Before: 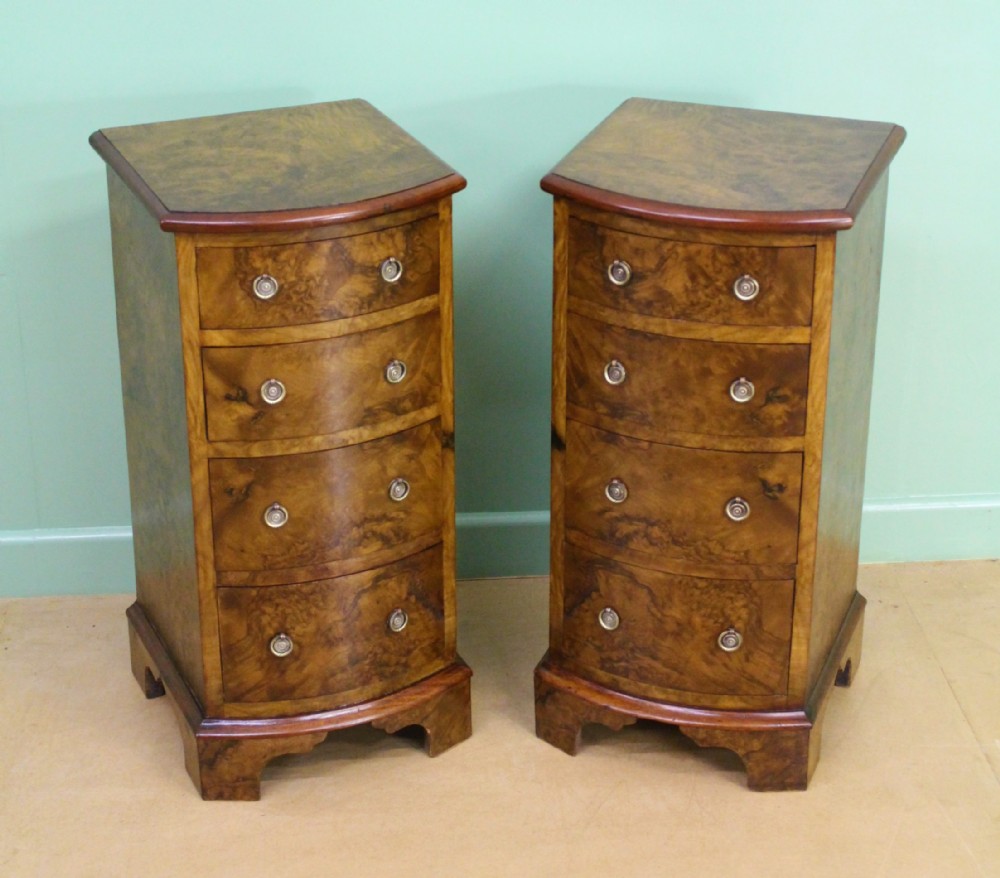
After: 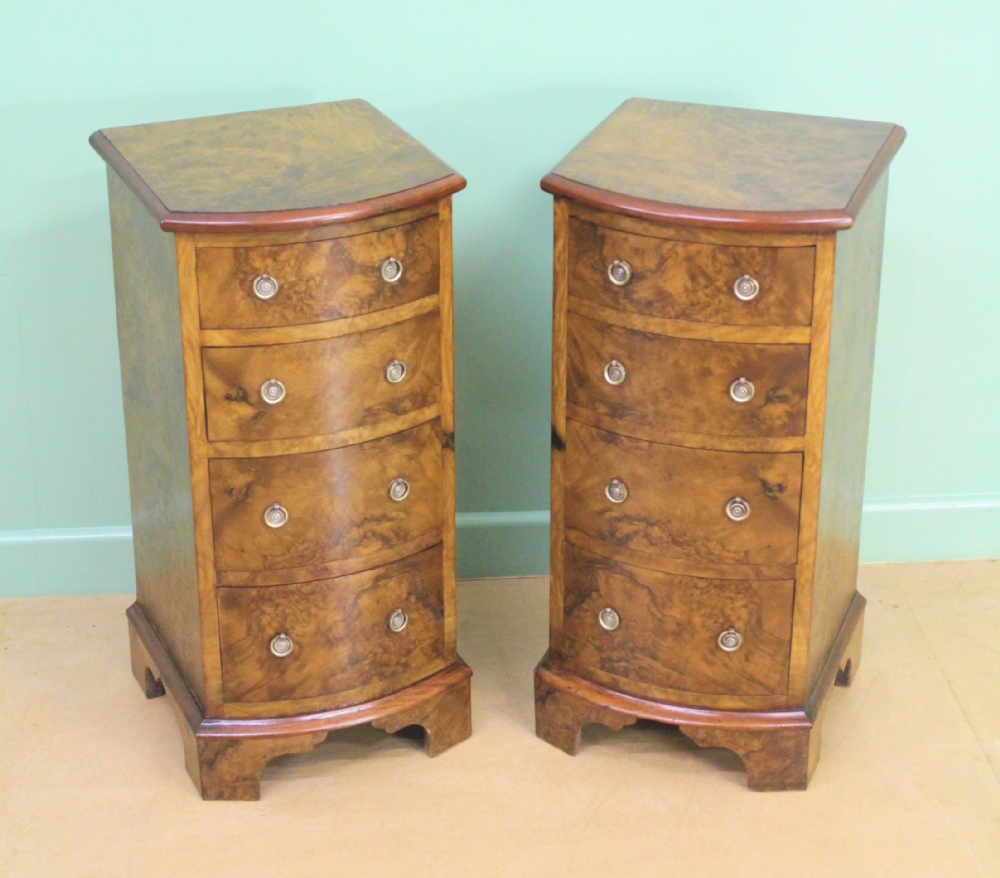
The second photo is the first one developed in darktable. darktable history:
fill light: on, module defaults
contrast brightness saturation: brightness 0.28
